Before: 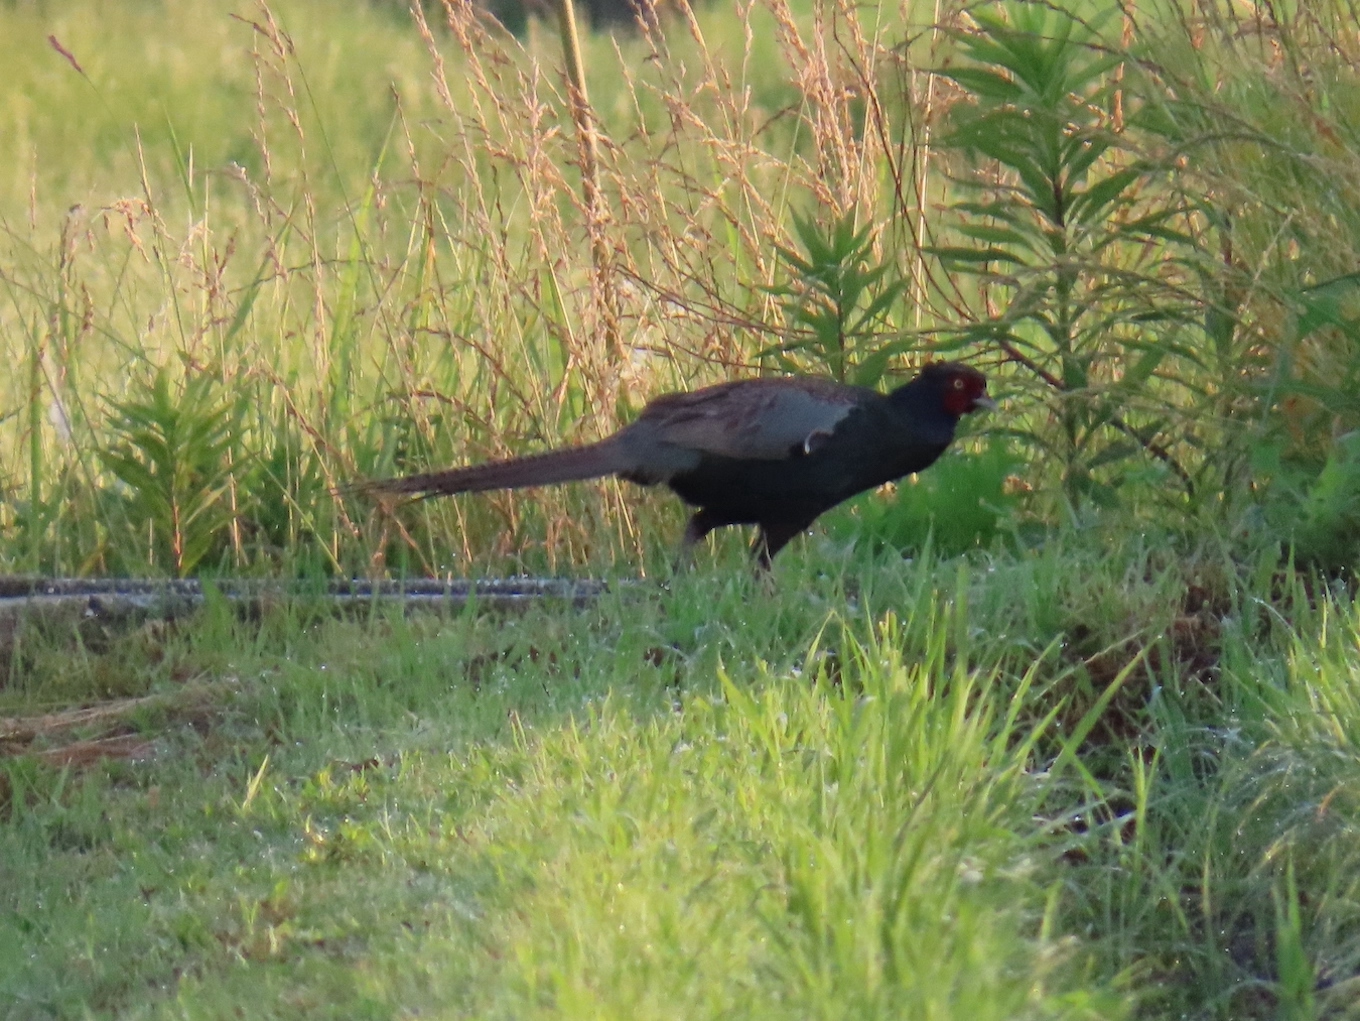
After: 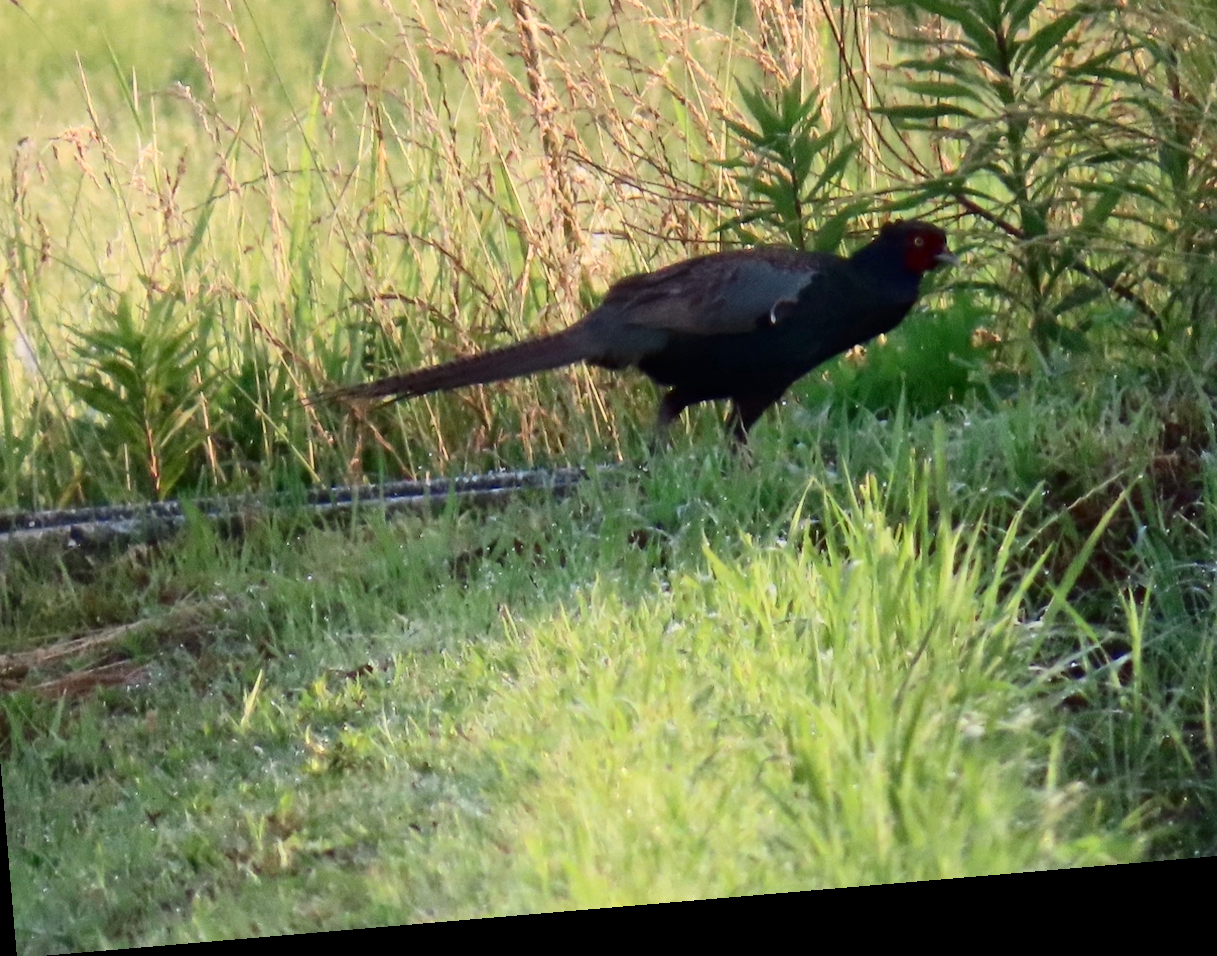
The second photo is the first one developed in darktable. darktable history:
contrast brightness saturation: contrast 0.28
rotate and perspective: rotation -4.86°, automatic cropping off
crop and rotate: left 4.842%, top 15.51%, right 10.668%
color balance: mode lift, gamma, gain (sRGB), lift [0.97, 1, 1, 1], gamma [1.03, 1, 1, 1]
